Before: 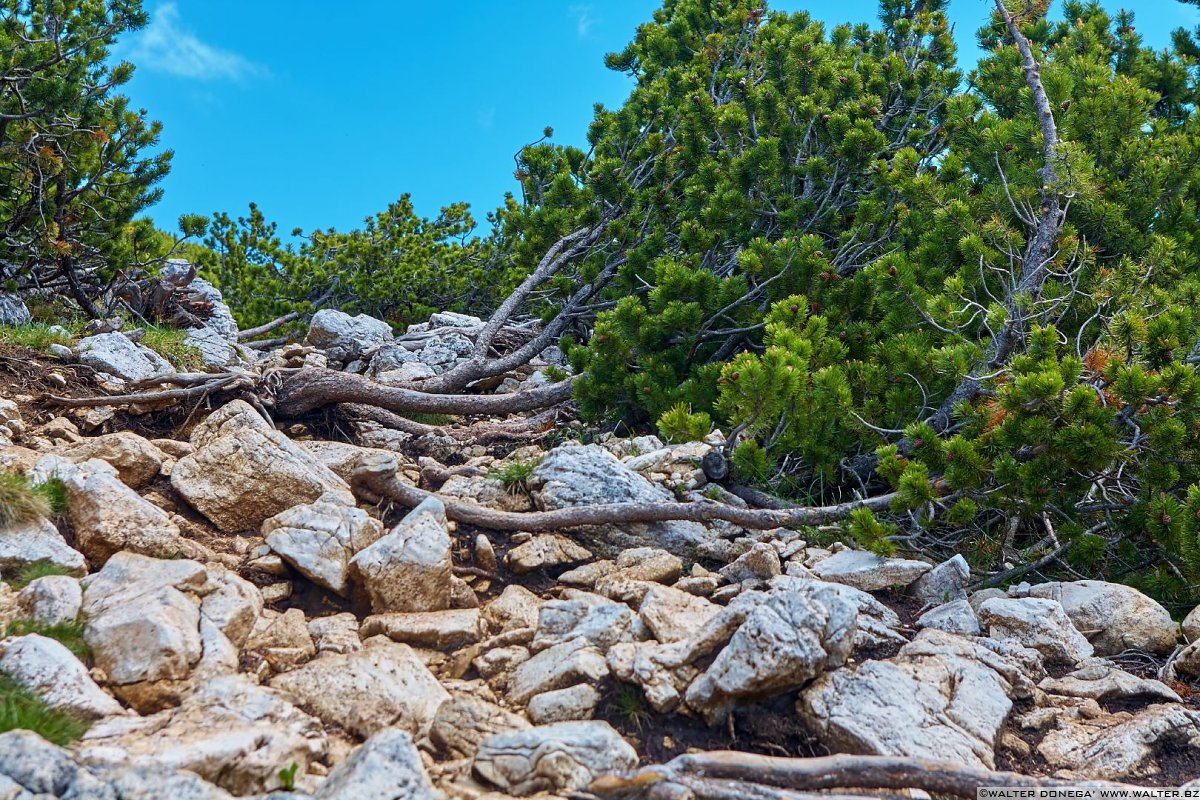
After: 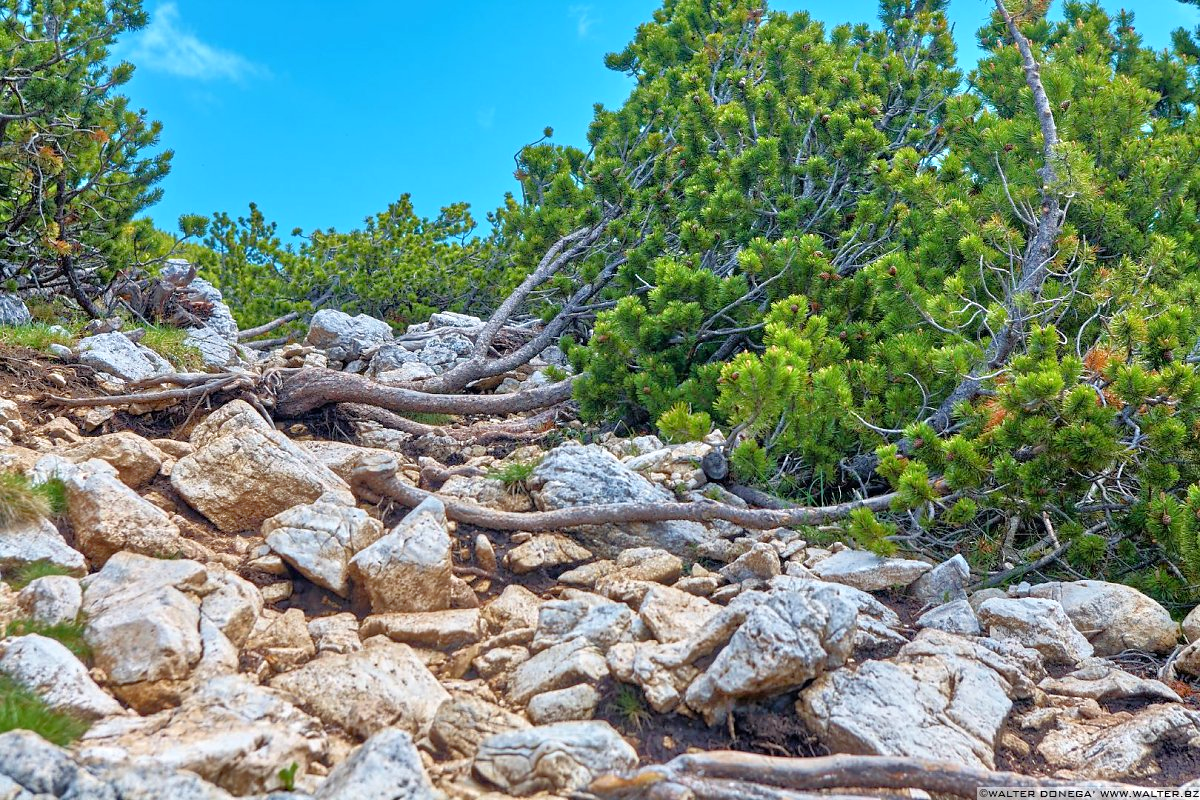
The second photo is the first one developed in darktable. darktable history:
tone equalizer: -7 EV 0.15 EV, -6 EV 0.607 EV, -5 EV 1.18 EV, -4 EV 1.31 EV, -3 EV 1.12 EV, -2 EV 0.6 EV, -1 EV 0.158 EV
exposure: exposure 0.203 EV
